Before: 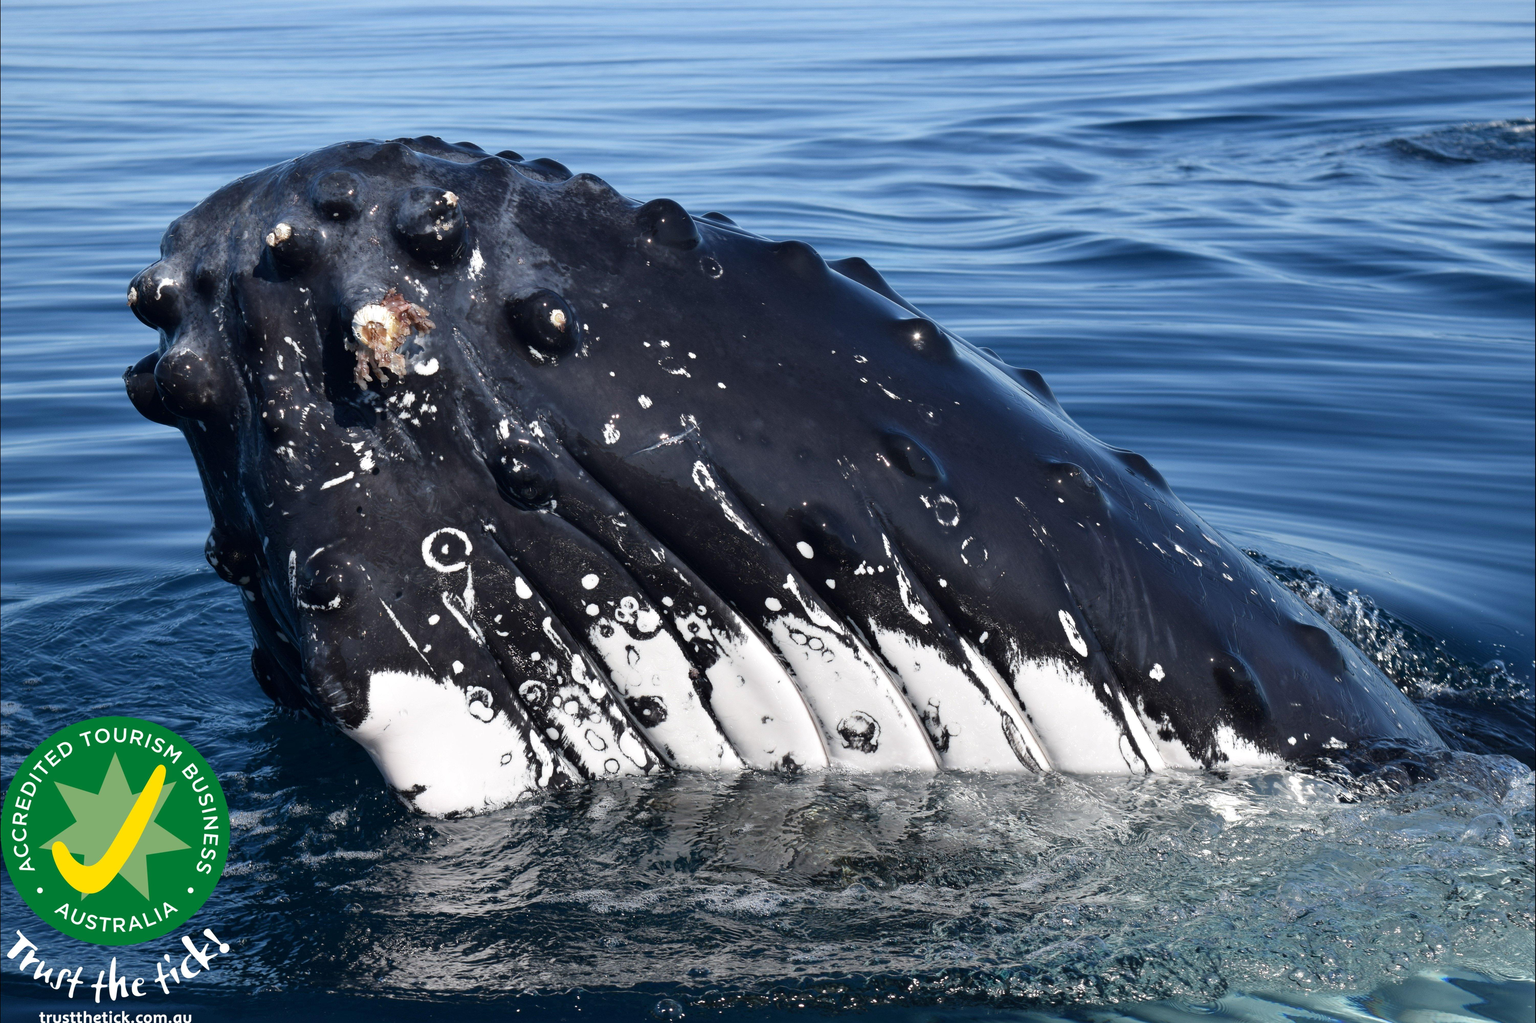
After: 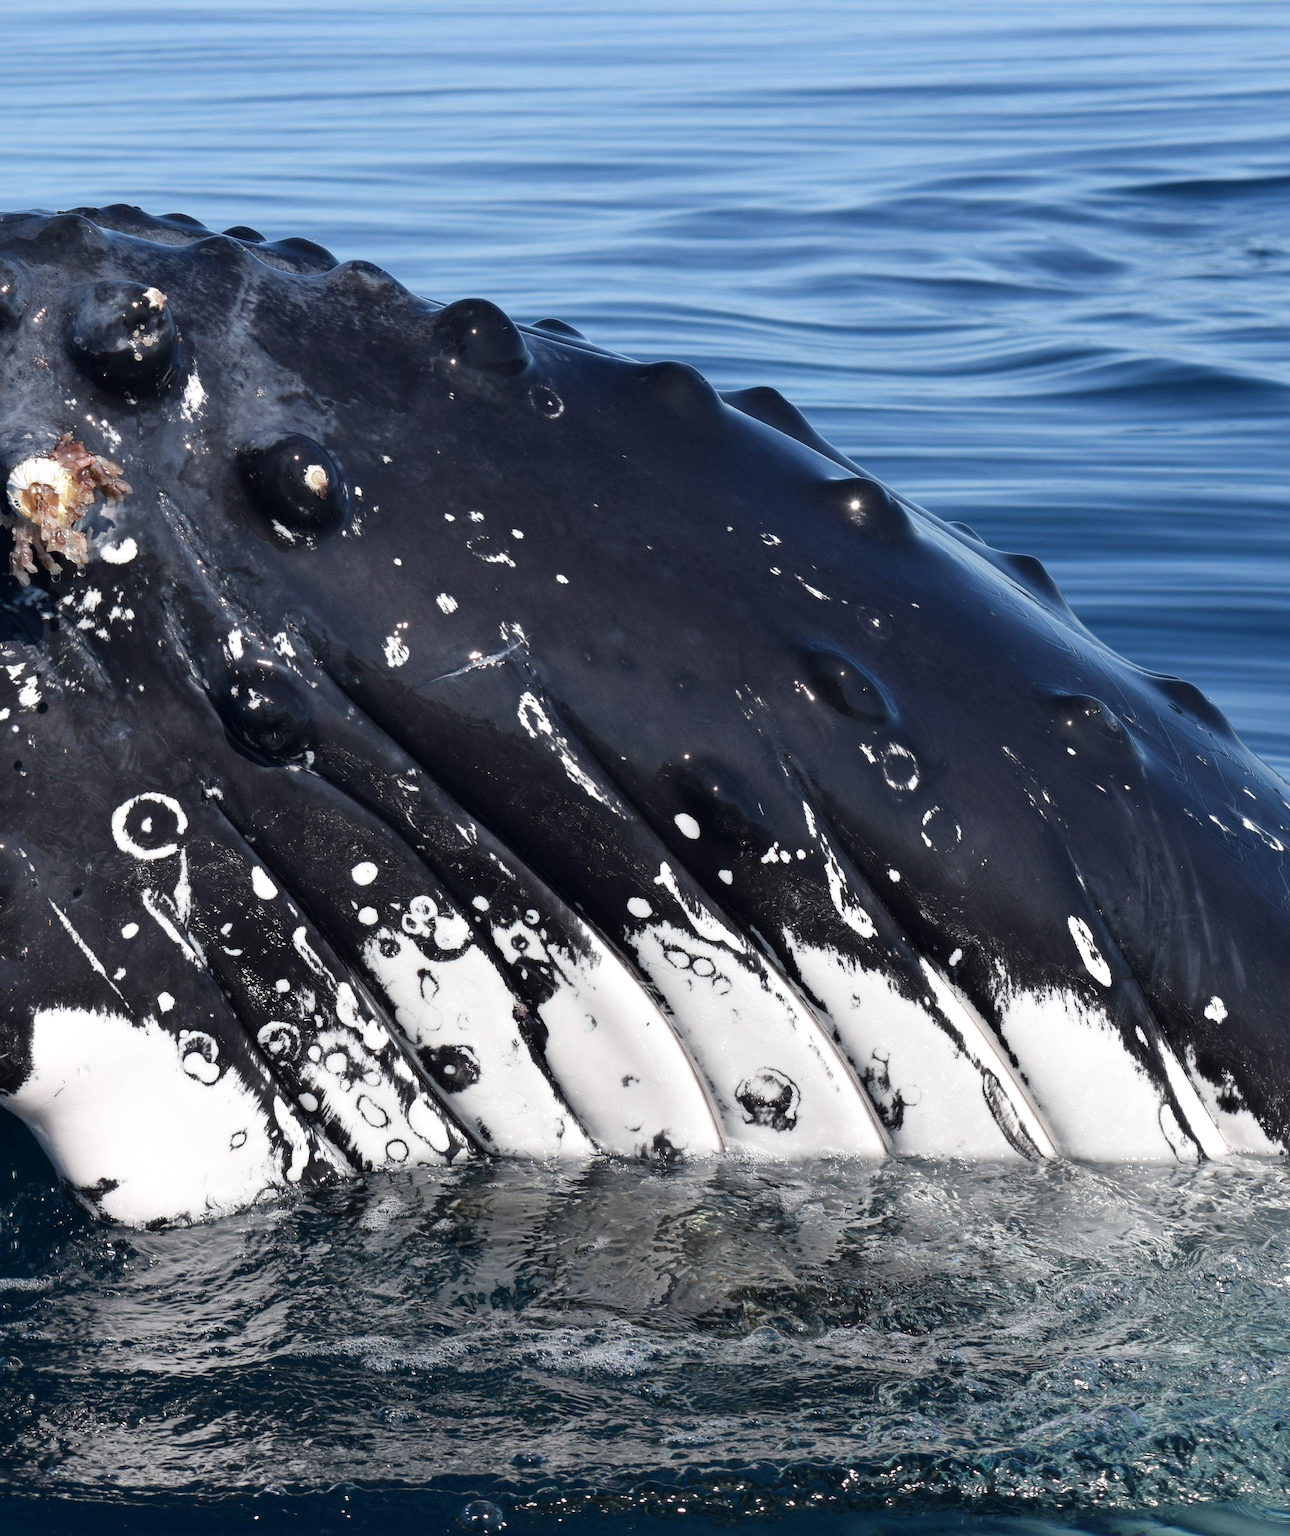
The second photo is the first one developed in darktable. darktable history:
crop and rotate: left 22.644%, right 21.379%
exposure: exposure 0.025 EV, compensate exposure bias true, compensate highlight preservation false
